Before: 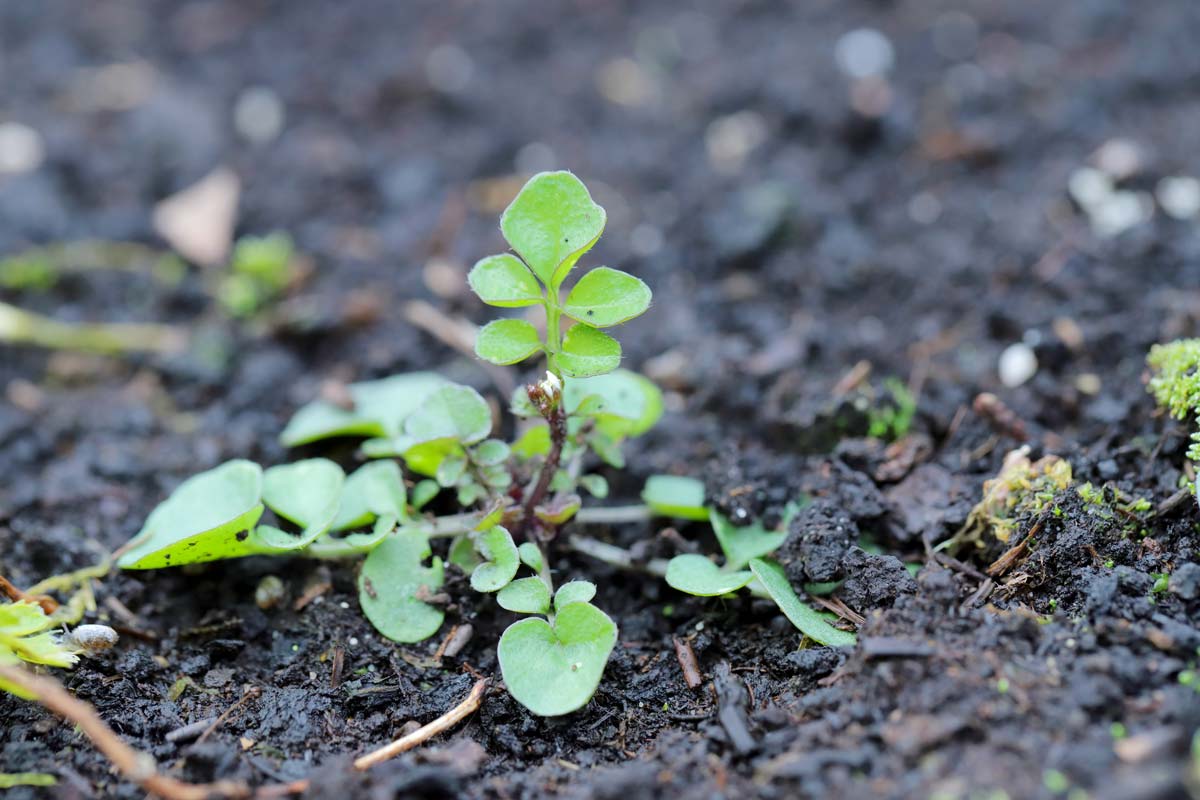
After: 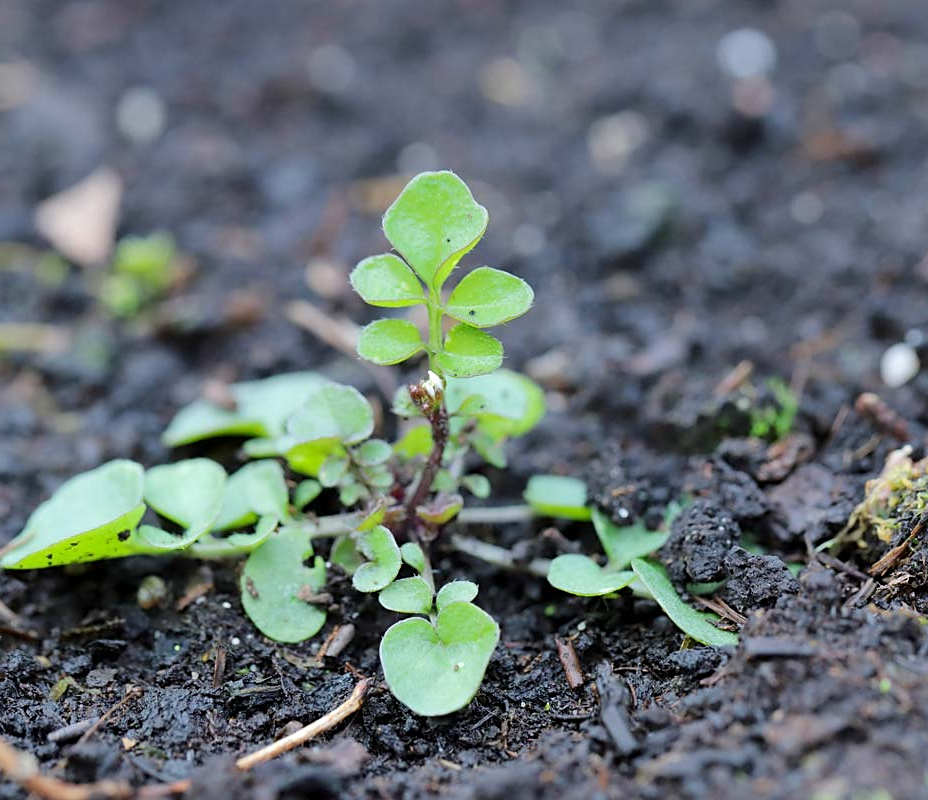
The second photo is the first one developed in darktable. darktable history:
crop: left 9.902%, right 12.697%
sharpen: radius 1.875, amount 0.412, threshold 1.475
